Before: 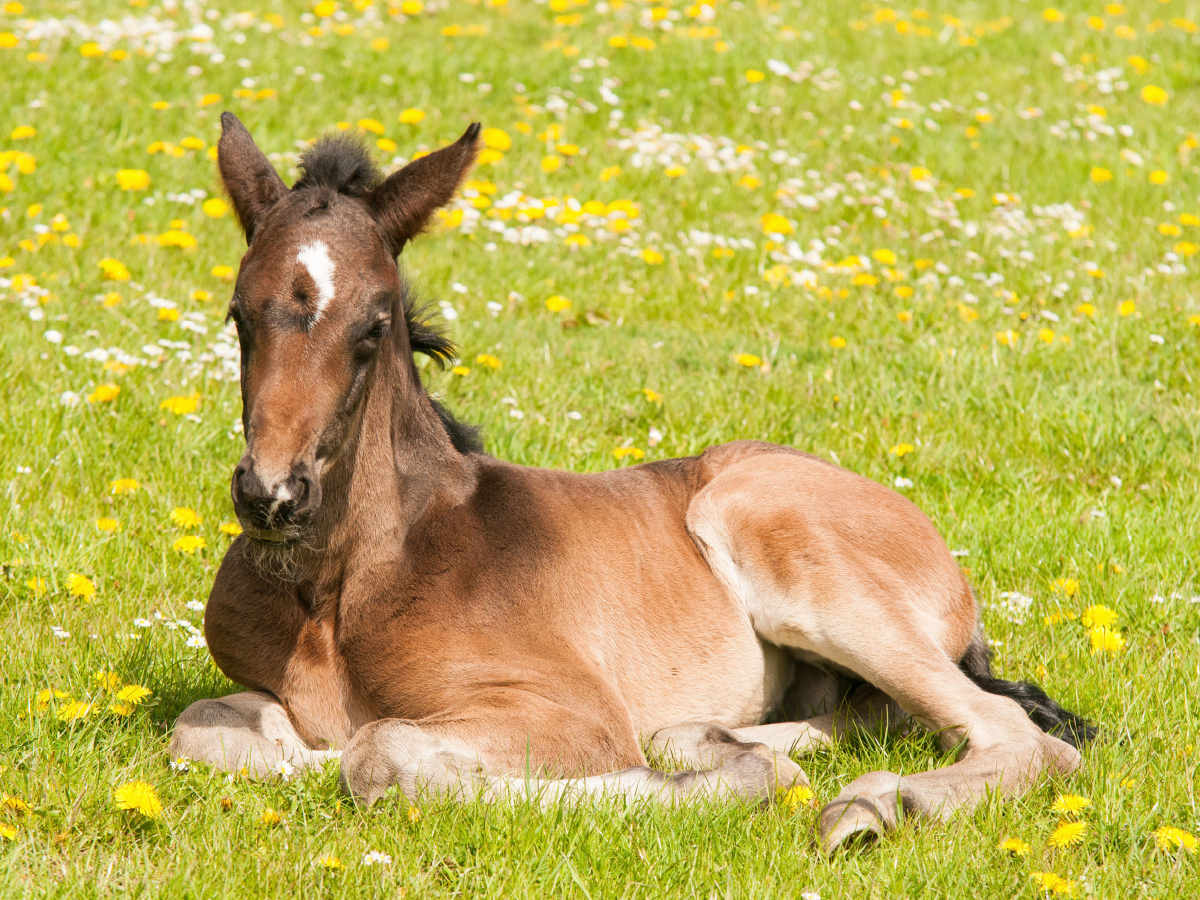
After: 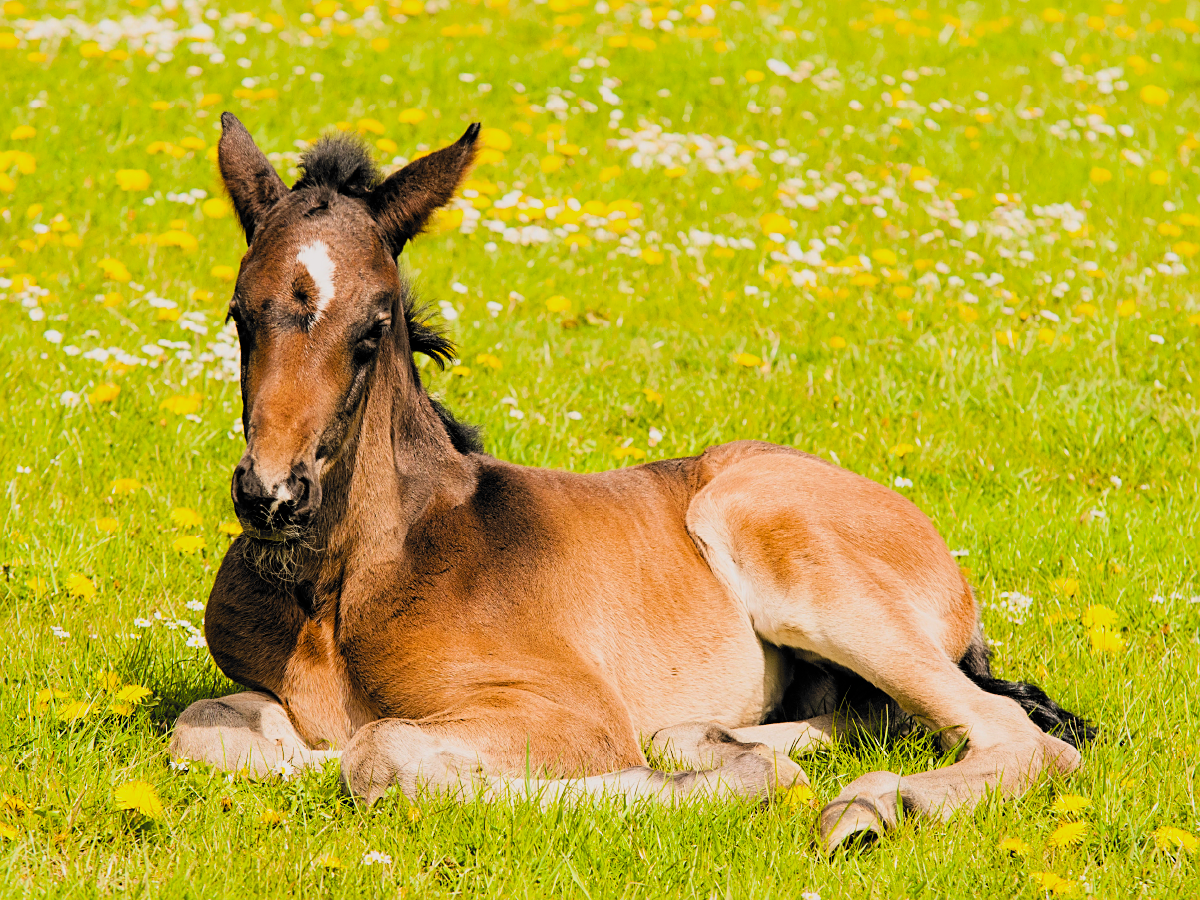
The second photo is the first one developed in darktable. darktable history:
filmic rgb: black relative exposure -5.02 EV, white relative exposure 3.98 EV, hardness 2.88, contrast 1.296, highlights saturation mix -31.35%, color science v6 (2022)
color balance rgb: highlights gain › chroma 0.298%, highlights gain › hue 330.83°, perceptual saturation grading › global saturation 25%, global vibrance 20%
sharpen: on, module defaults
